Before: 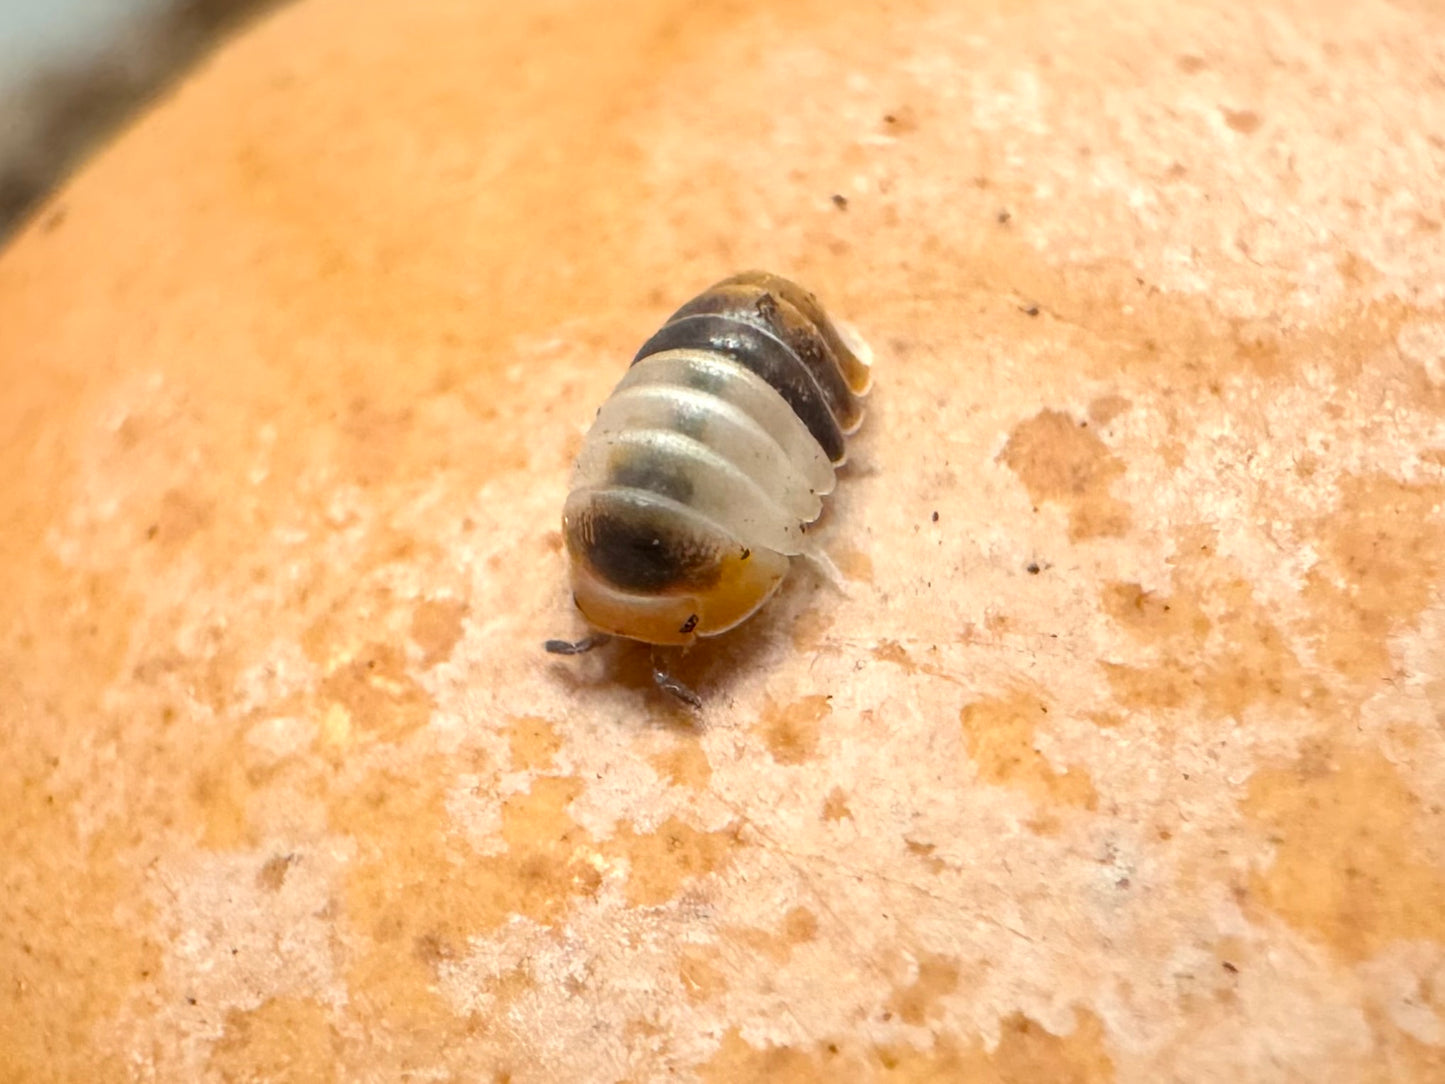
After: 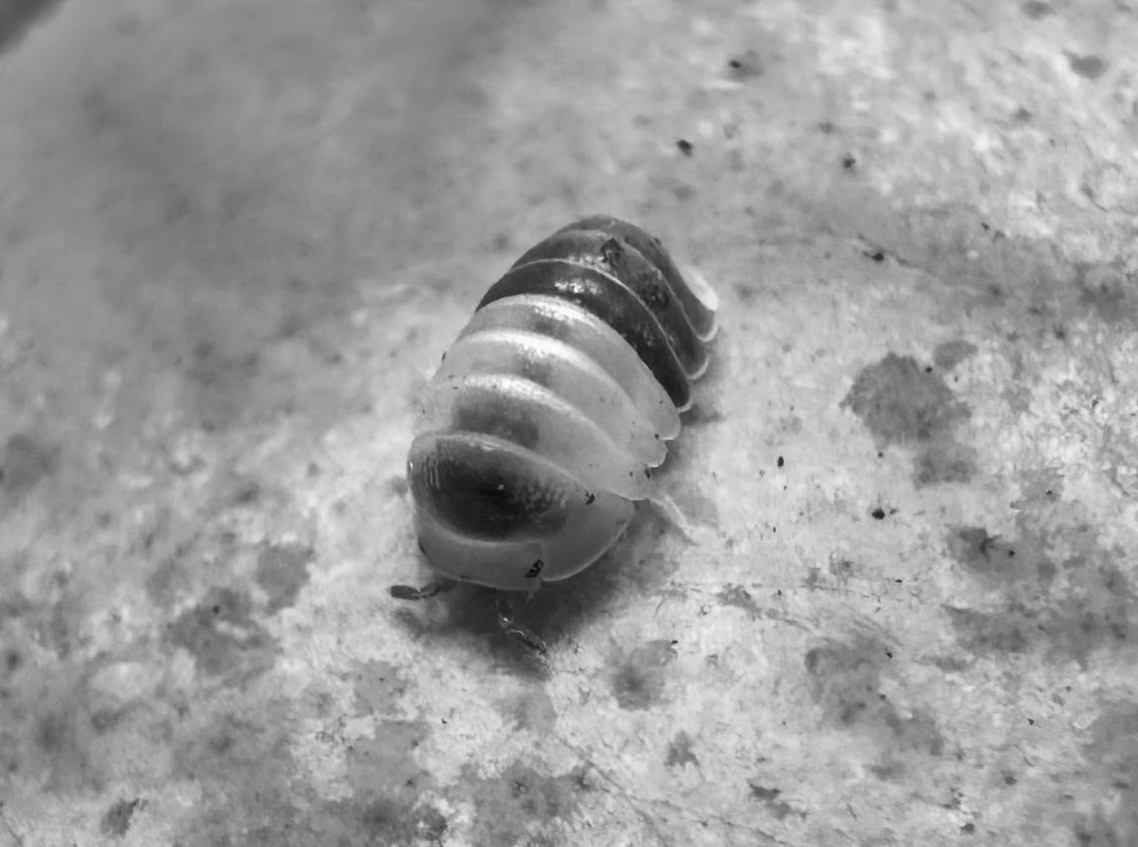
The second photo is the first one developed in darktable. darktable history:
crop and rotate: left 10.77%, top 5.1%, right 10.41%, bottom 16.76%
white balance: red 0.984, blue 1.059
shadows and highlights: low approximation 0.01, soften with gaussian
monochrome: a -11.7, b 1.62, size 0.5, highlights 0.38
